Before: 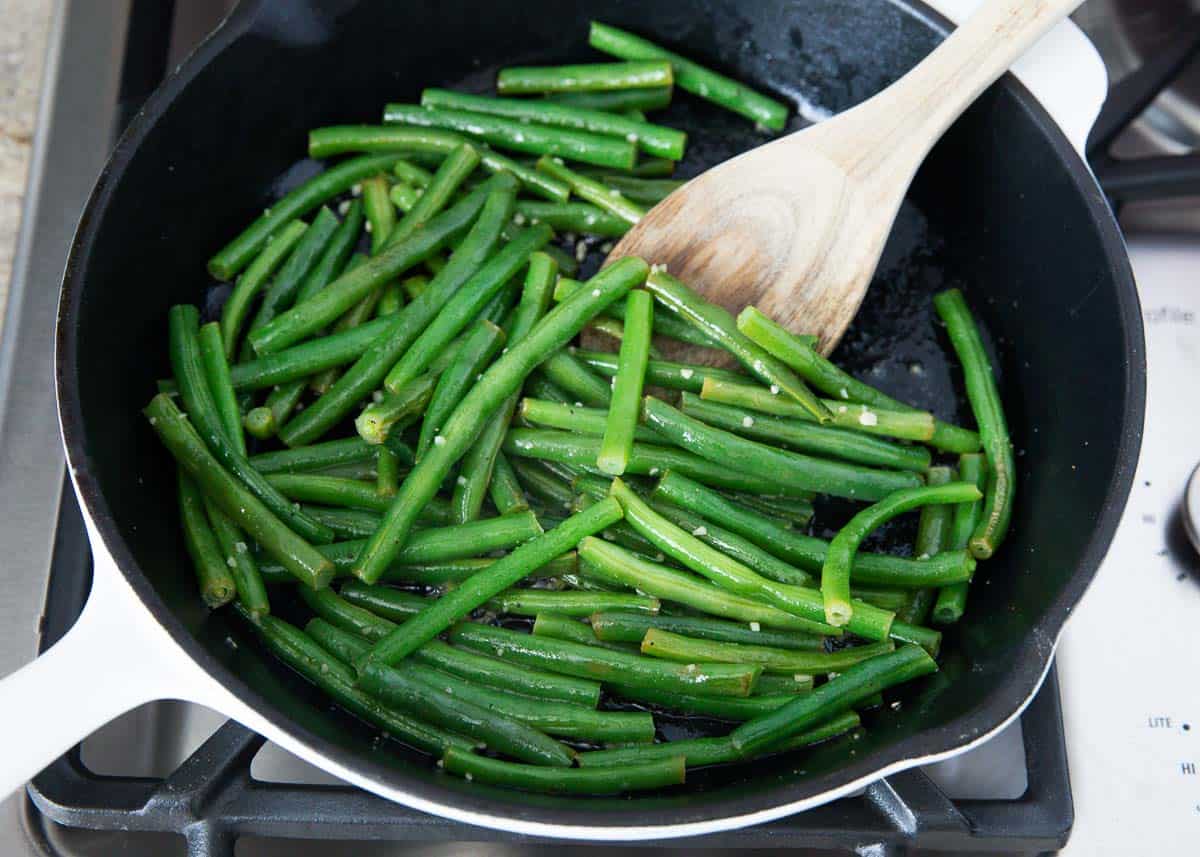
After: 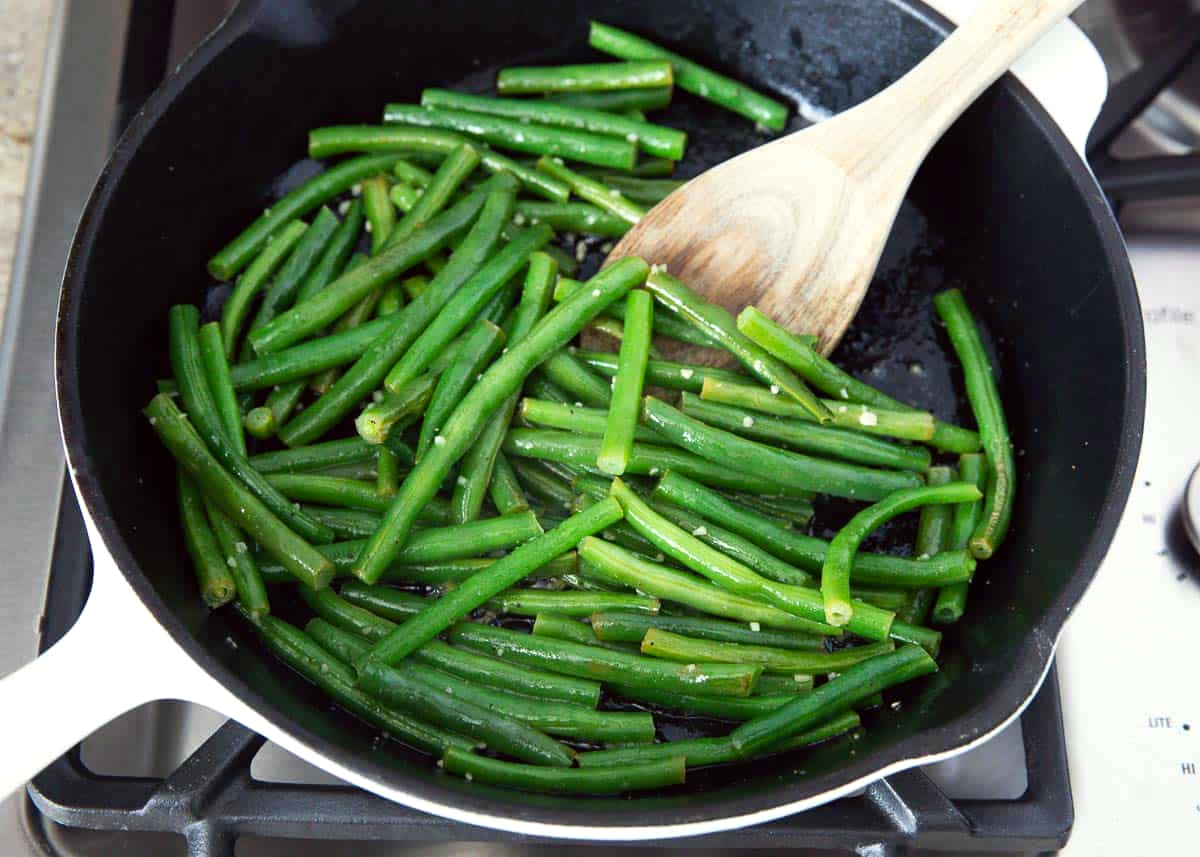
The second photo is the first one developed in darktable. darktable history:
levels: levels [0, 0.476, 0.951]
color correction: highlights a* -1.18, highlights b* 4.63, shadows a* 3.56
